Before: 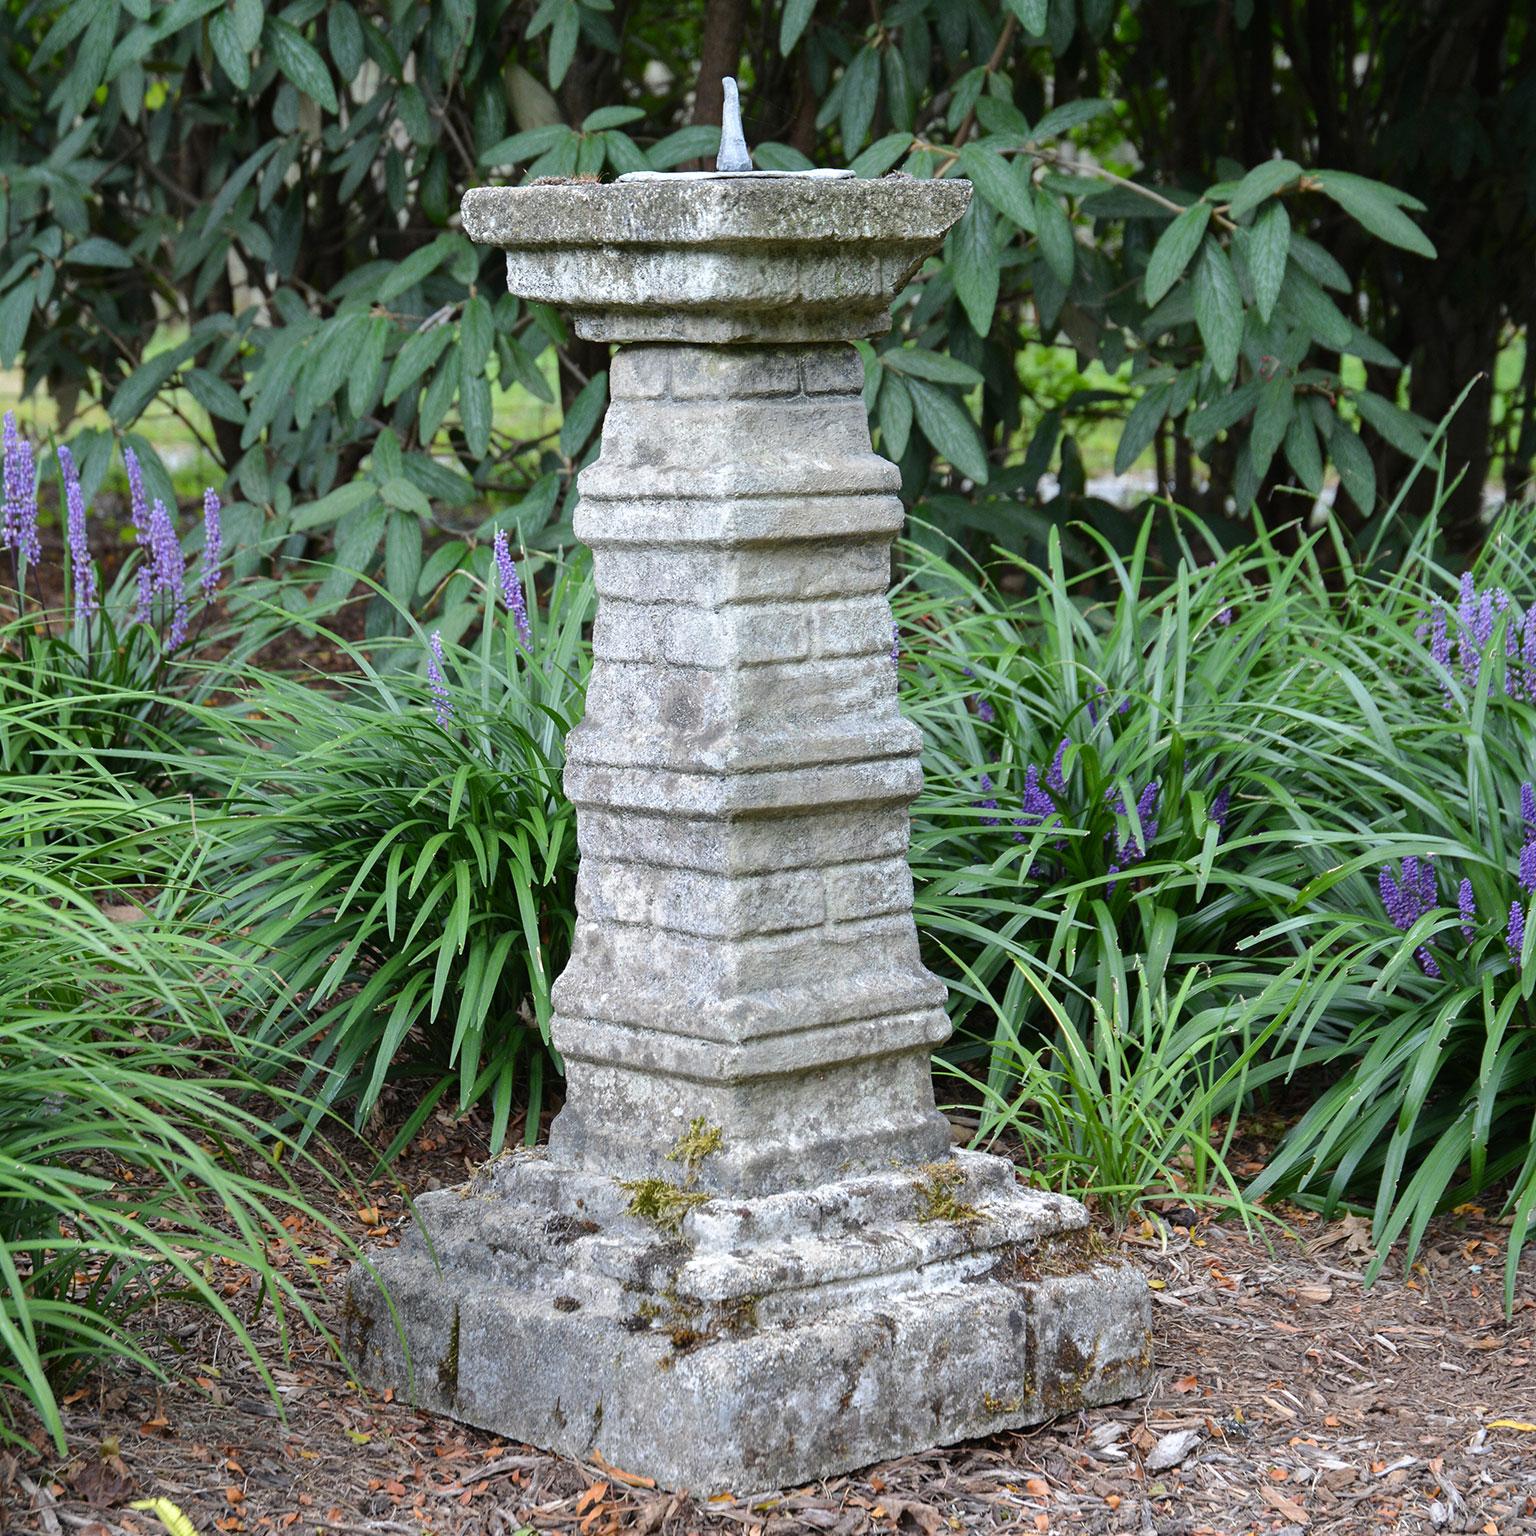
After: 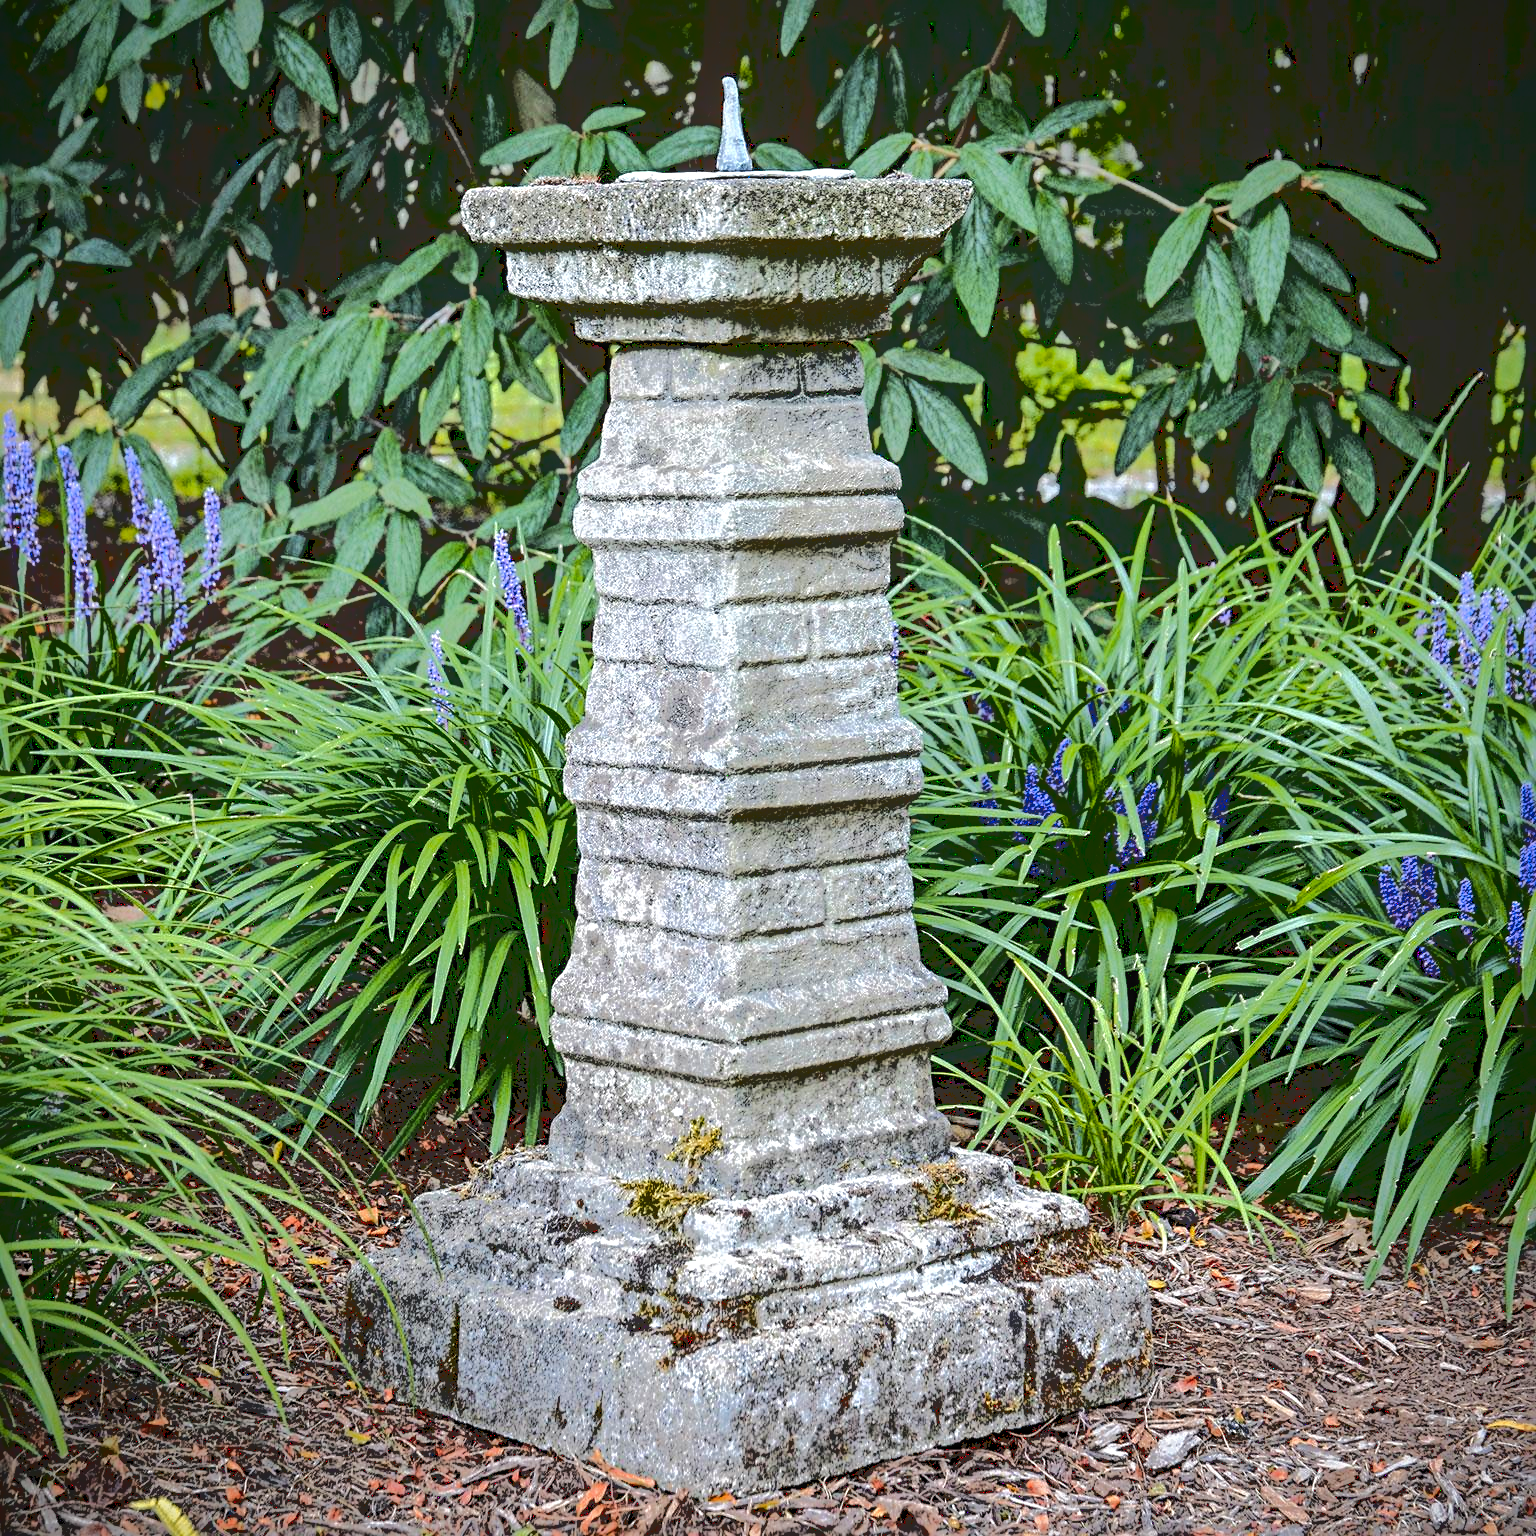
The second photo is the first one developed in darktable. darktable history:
sharpen: radius 4.903
local contrast: on, module defaults
base curve: curves: ch0 [(0.065, 0.026) (0.236, 0.358) (0.53, 0.546) (0.777, 0.841) (0.924, 0.992)]
color zones: curves: ch1 [(0.24, 0.629) (0.75, 0.5)]; ch2 [(0.255, 0.454) (0.745, 0.491)]
vignetting: fall-off radius 62.8%, brightness -0.566, saturation 0, center (-0.009, 0)
